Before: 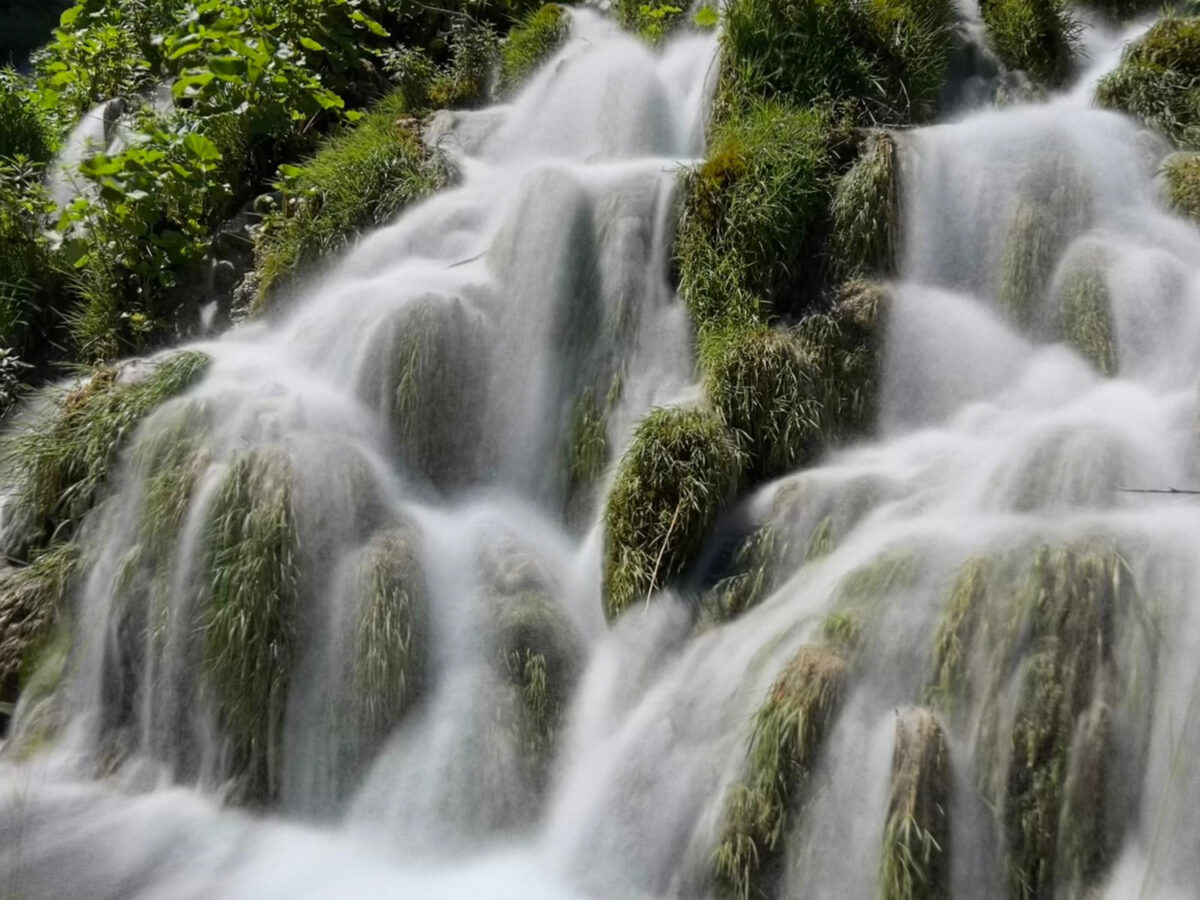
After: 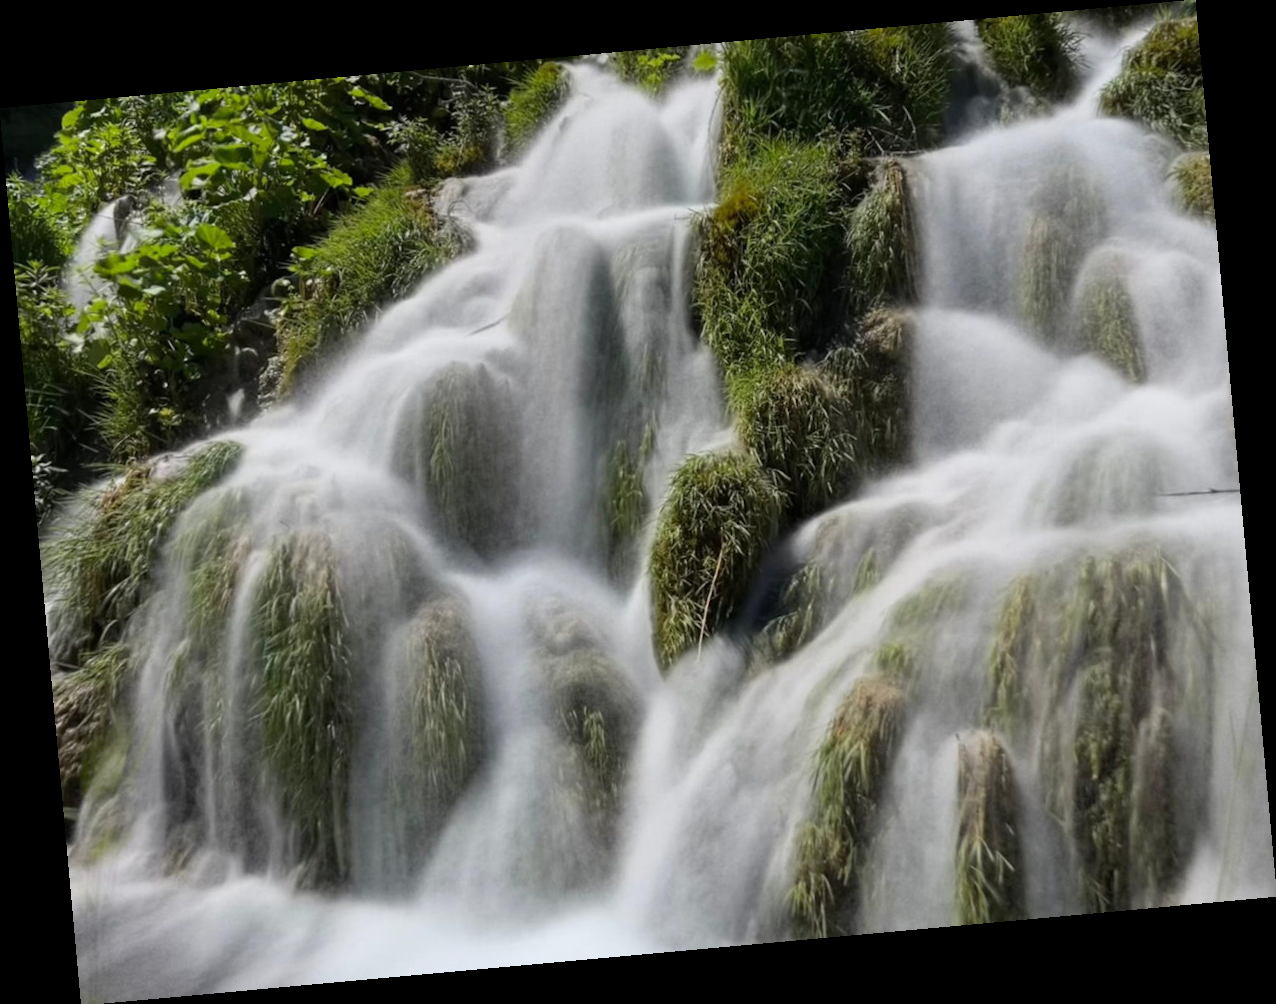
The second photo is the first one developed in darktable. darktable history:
rotate and perspective: rotation -5.2°, automatic cropping off
